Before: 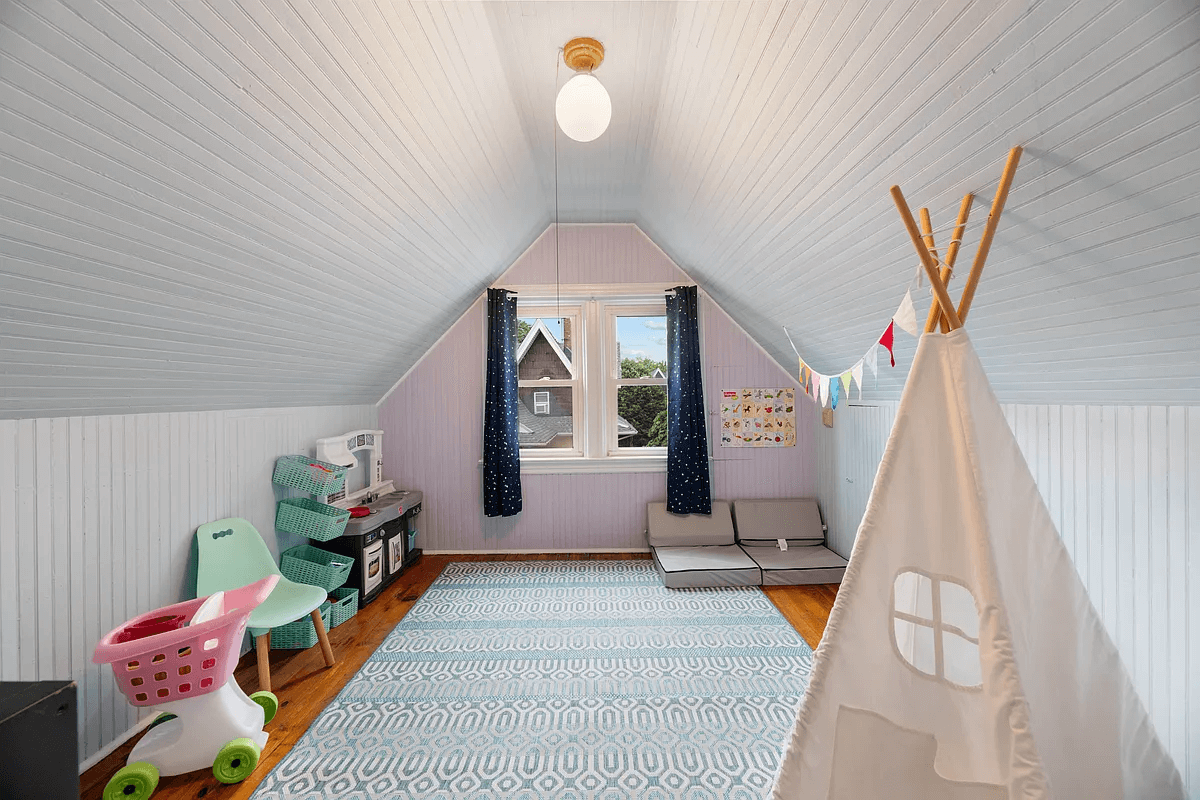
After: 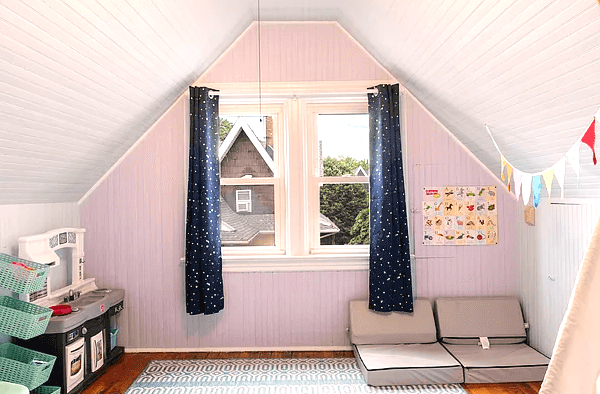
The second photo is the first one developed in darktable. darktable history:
exposure: black level correction 0, exposure 0.696 EV, compensate highlight preservation false
shadows and highlights: radius 90.49, shadows -14.8, white point adjustment 0.24, highlights 32.01, compress 48.69%, soften with gaussian
crop: left 24.9%, top 25.312%, right 25.019%, bottom 25.351%
color correction: highlights a* 5.78, highlights b* 4.89
